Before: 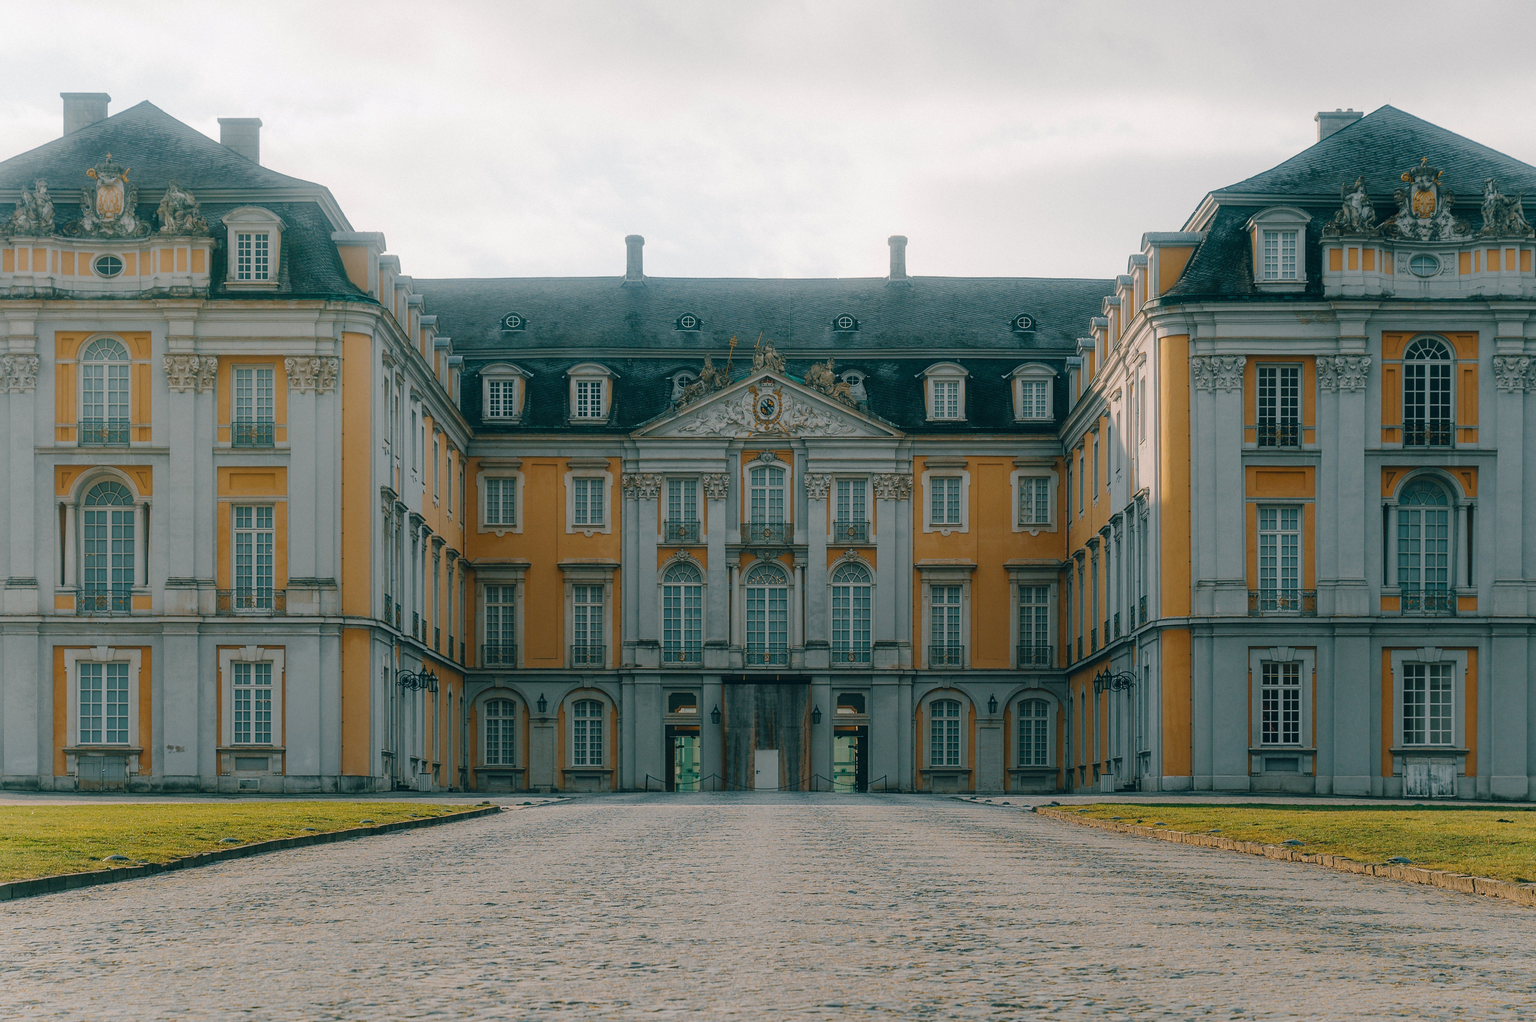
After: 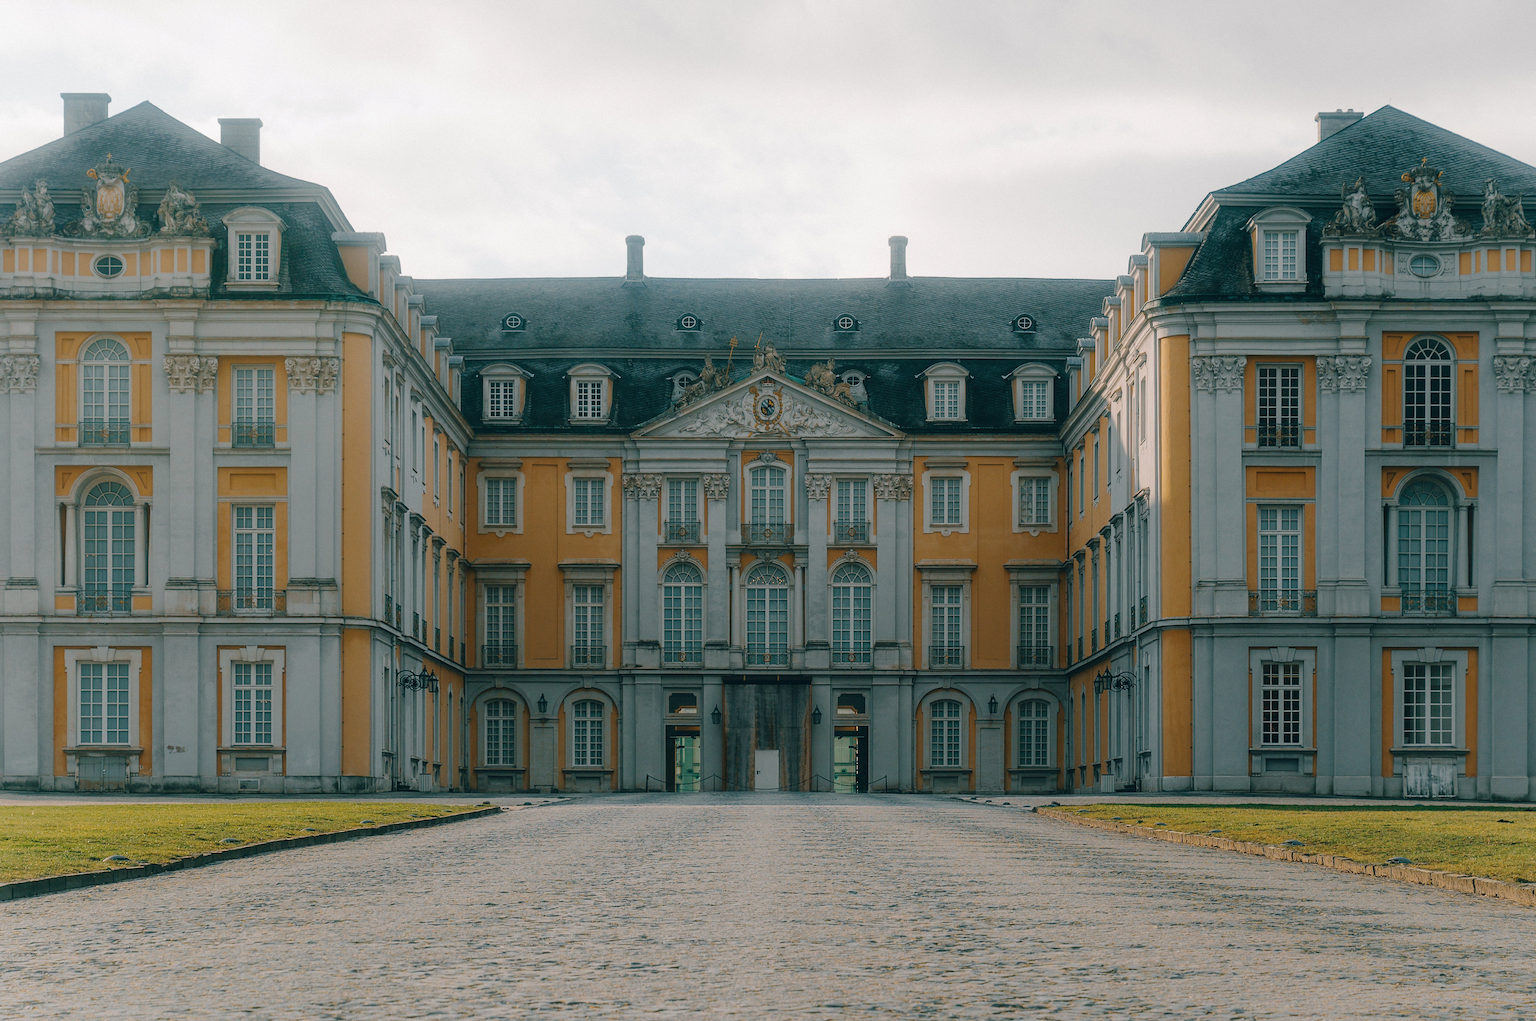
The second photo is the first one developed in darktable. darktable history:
tone equalizer: mask exposure compensation -0.501 EV
sharpen: radius 5.286, amount 0.313, threshold 26.383
contrast brightness saturation: saturation -0.062
